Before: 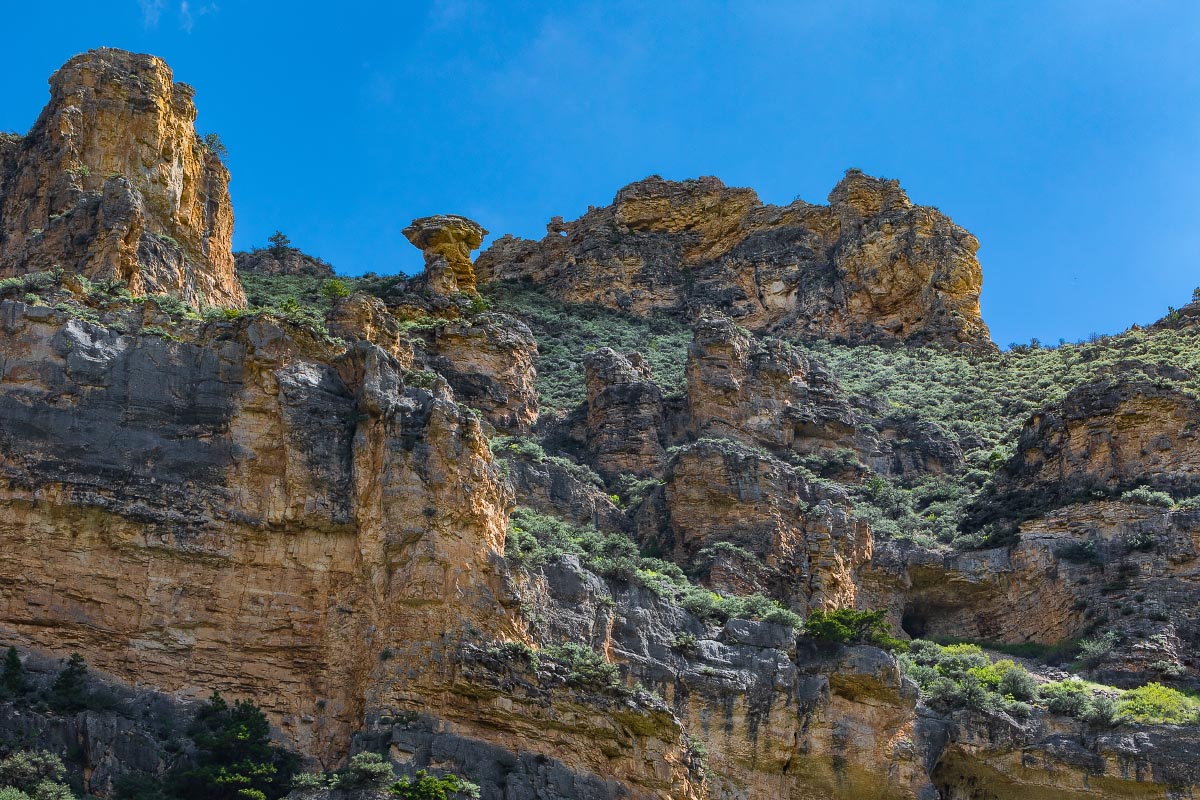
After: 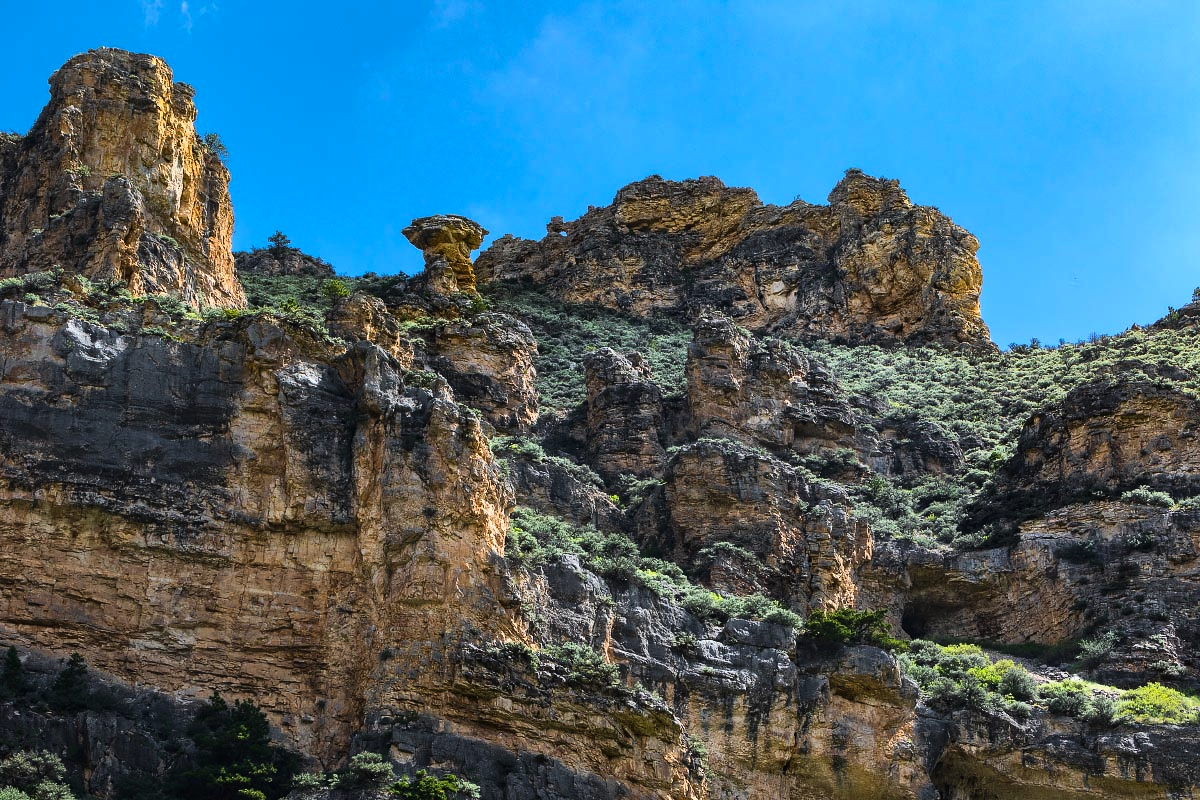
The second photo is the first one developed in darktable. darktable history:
tone curve: curves: ch0 [(0, 0) (0.187, 0.12) (0.384, 0.363) (0.618, 0.698) (0.754, 0.857) (0.875, 0.956) (1, 0.987)]; ch1 [(0, 0) (0.402, 0.36) (0.476, 0.466) (0.501, 0.501) (0.518, 0.514) (0.564, 0.608) (0.614, 0.664) (0.692, 0.744) (1, 1)]; ch2 [(0, 0) (0.435, 0.412) (0.483, 0.481) (0.503, 0.503) (0.522, 0.535) (0.563, 0.601) (0.627, 0.699) (0.699, 0.753) (0.997, 0.858)], color space Lab, linked channels, preserve colors none
